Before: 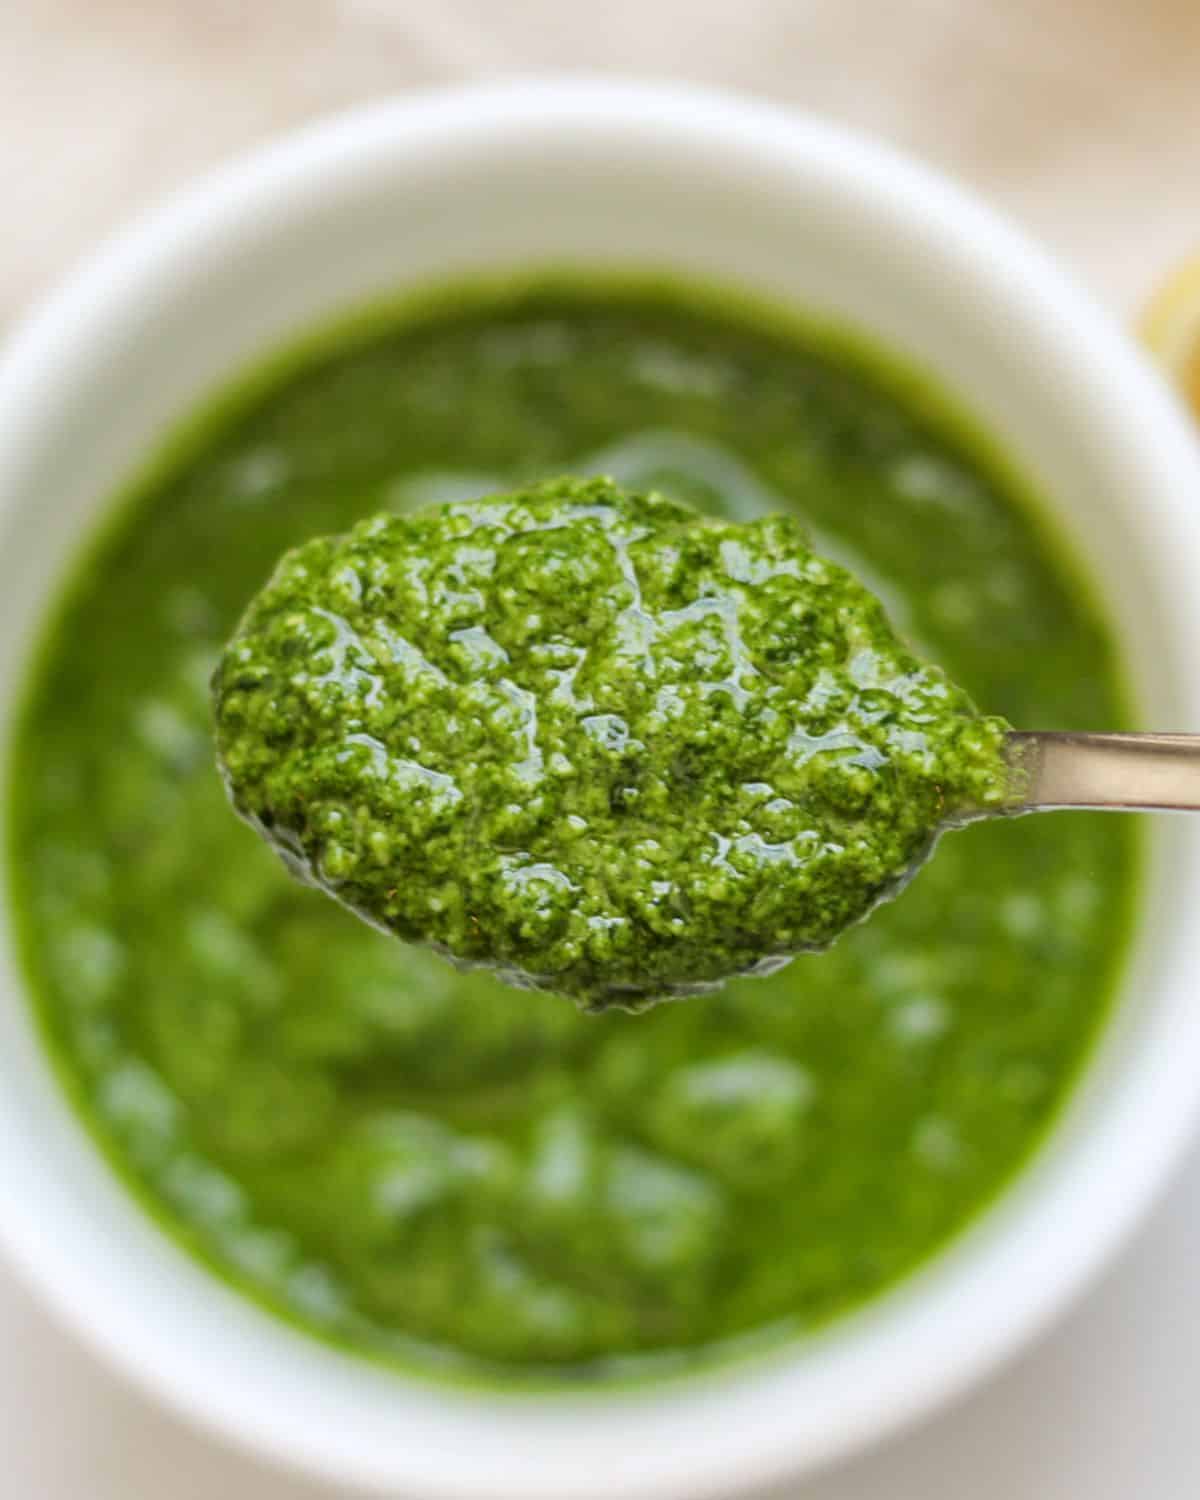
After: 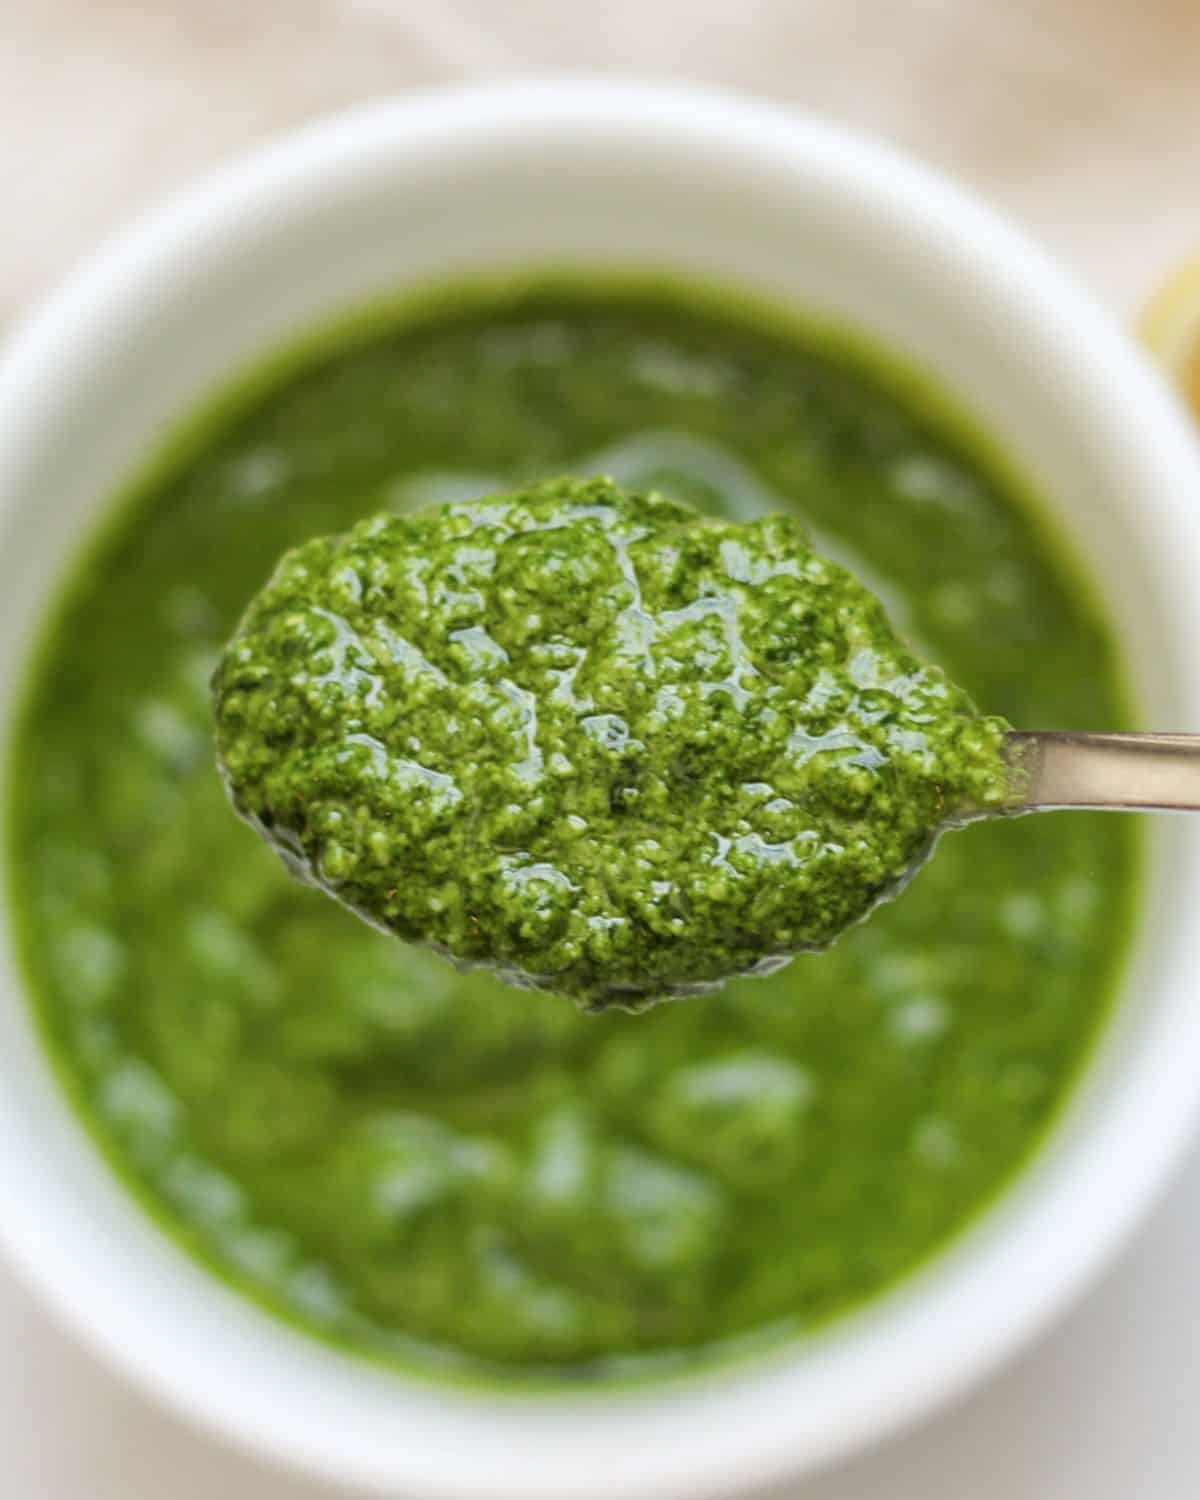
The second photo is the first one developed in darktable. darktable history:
contrast brightness saturation: saturation -0.07
